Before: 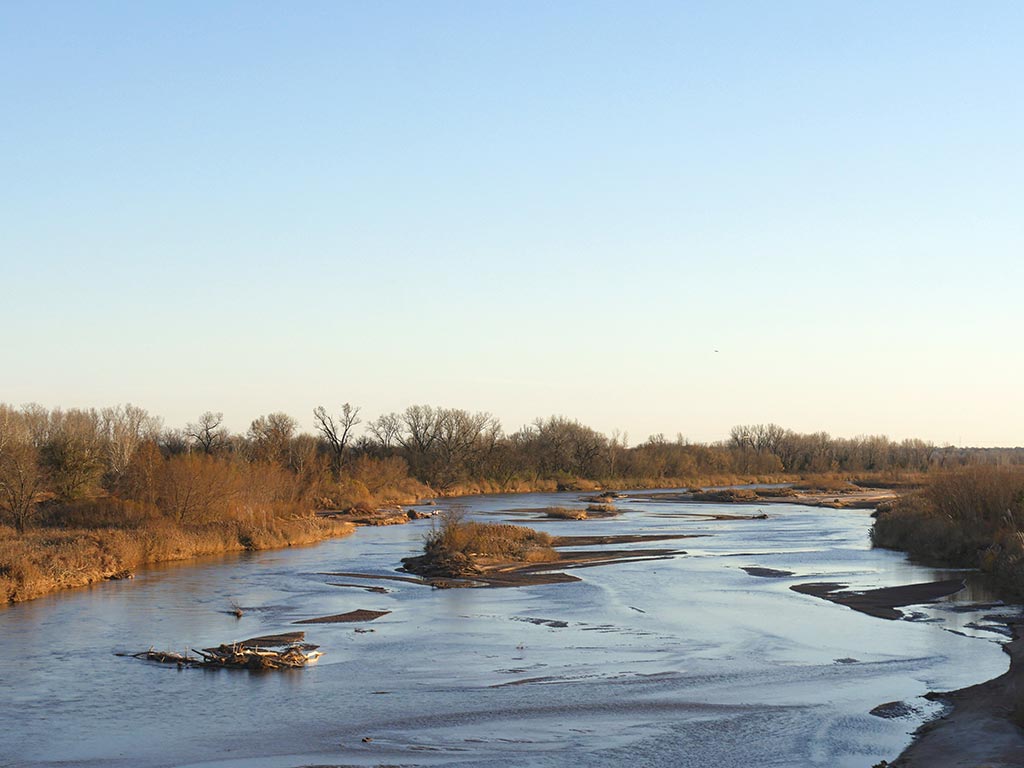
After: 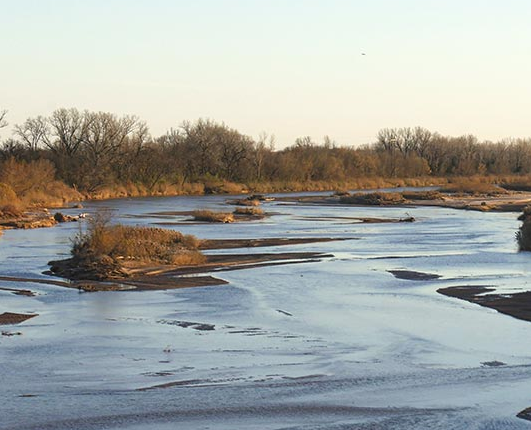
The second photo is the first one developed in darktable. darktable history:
crop: left 34.512%, top 38.672%, right 13.56%, bottom 5.312%
